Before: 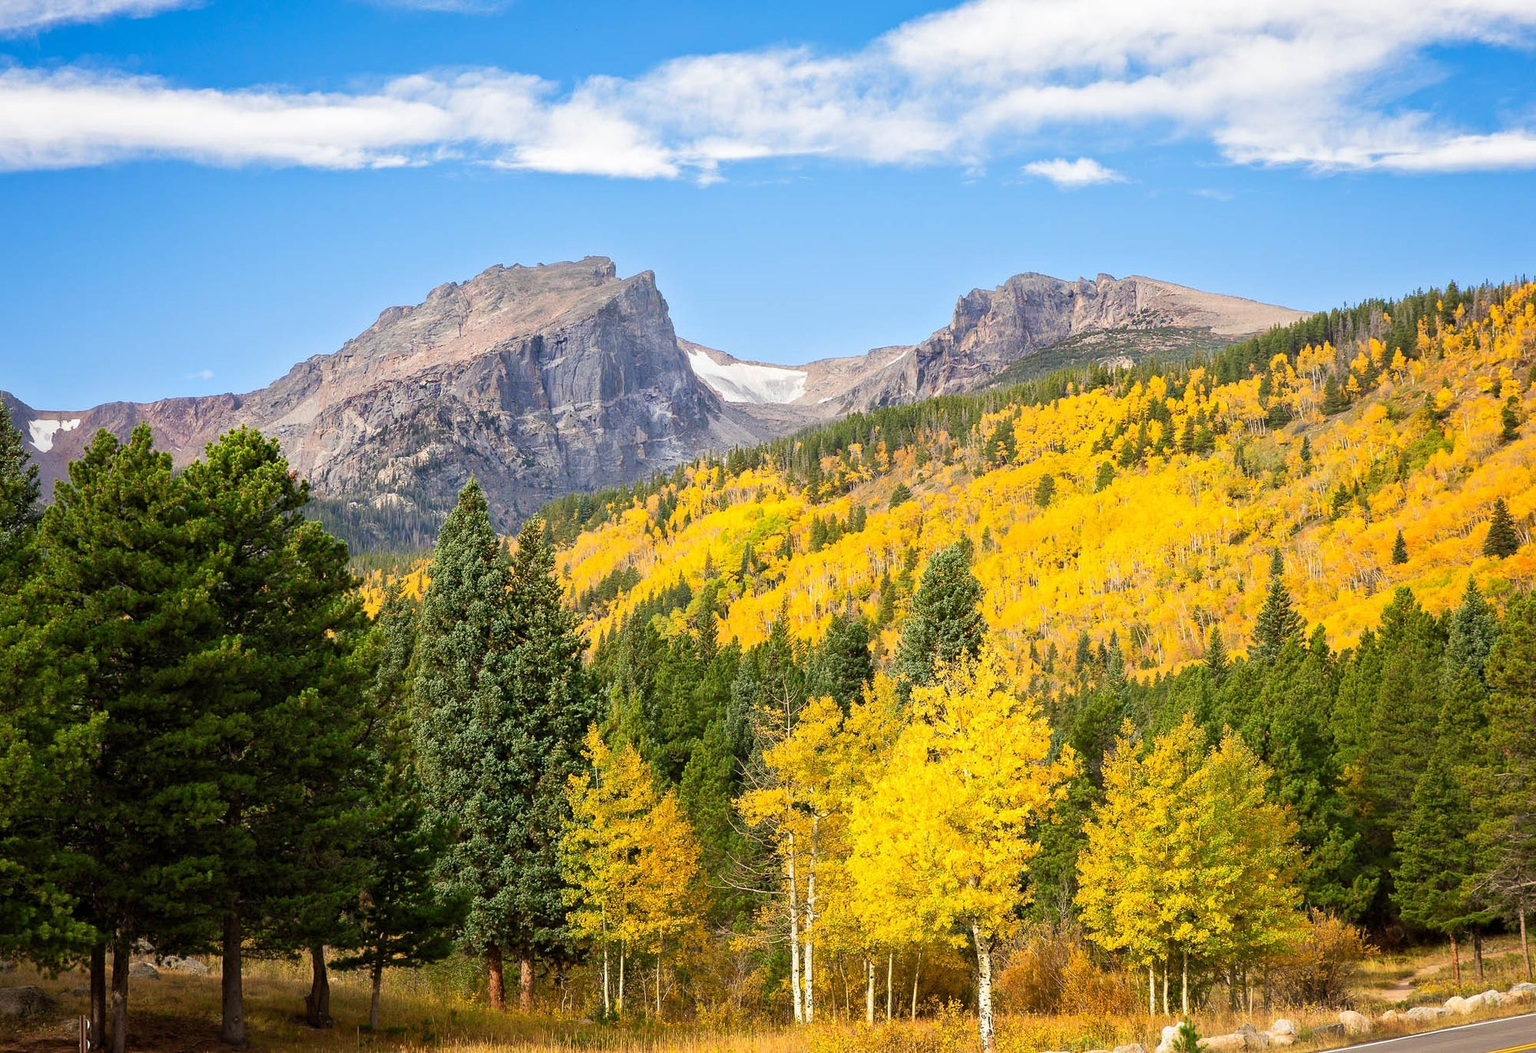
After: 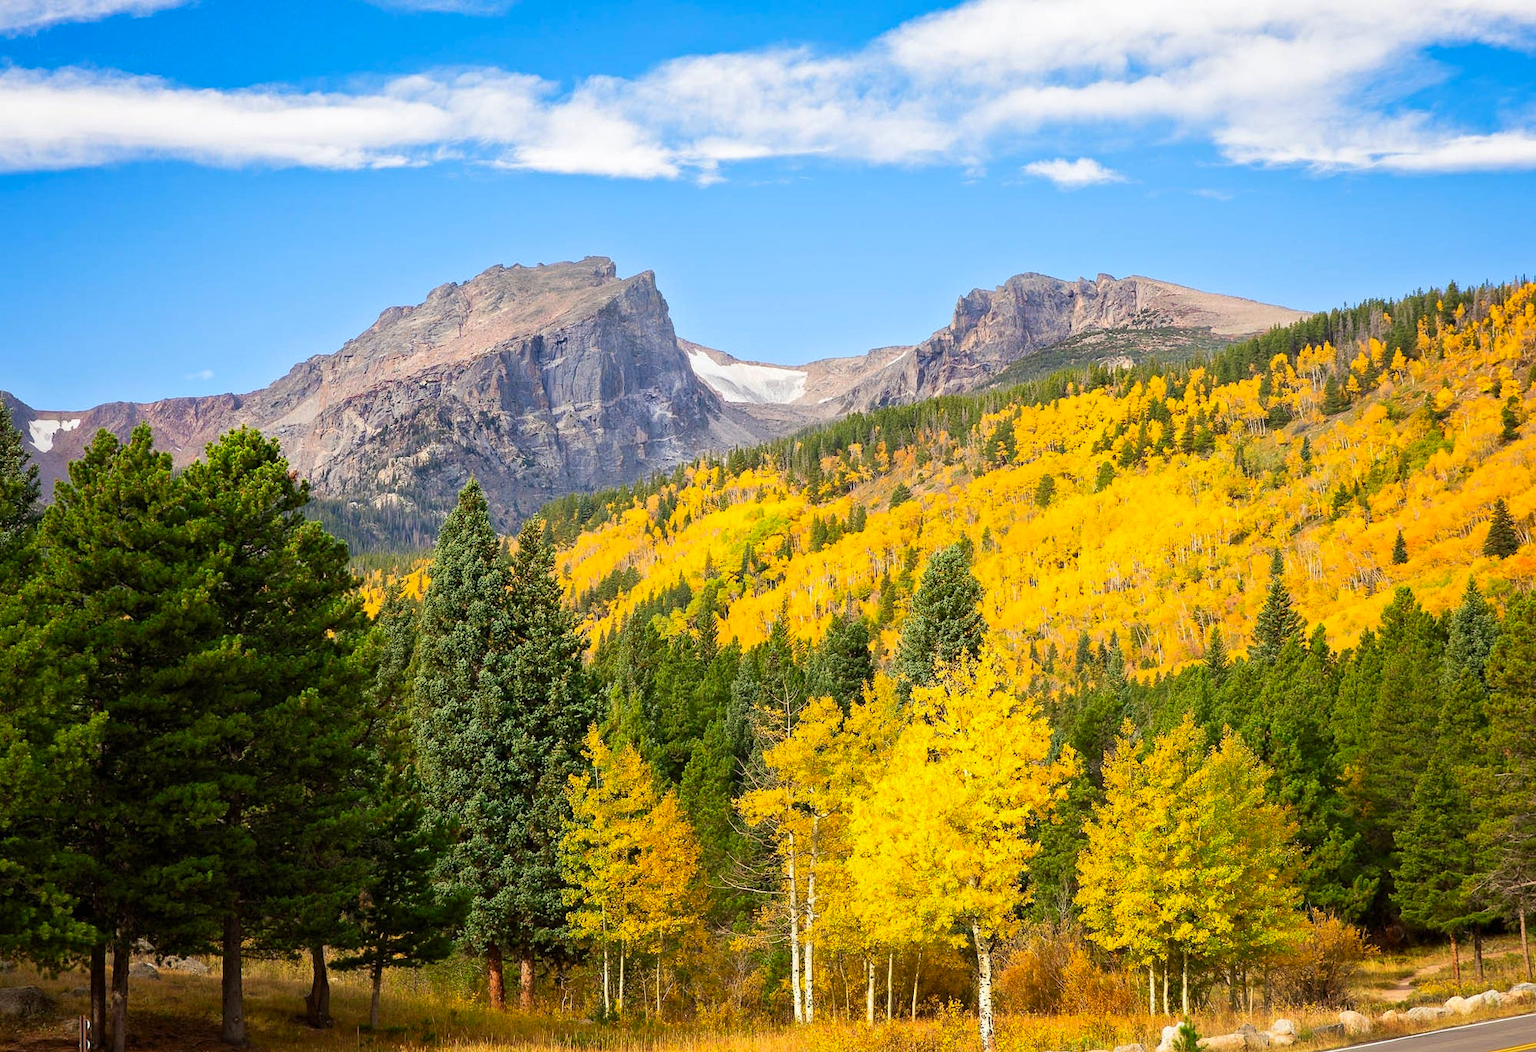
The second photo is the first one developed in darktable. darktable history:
contrast brightness saturation: contrast 0.035, saturation 0.151
